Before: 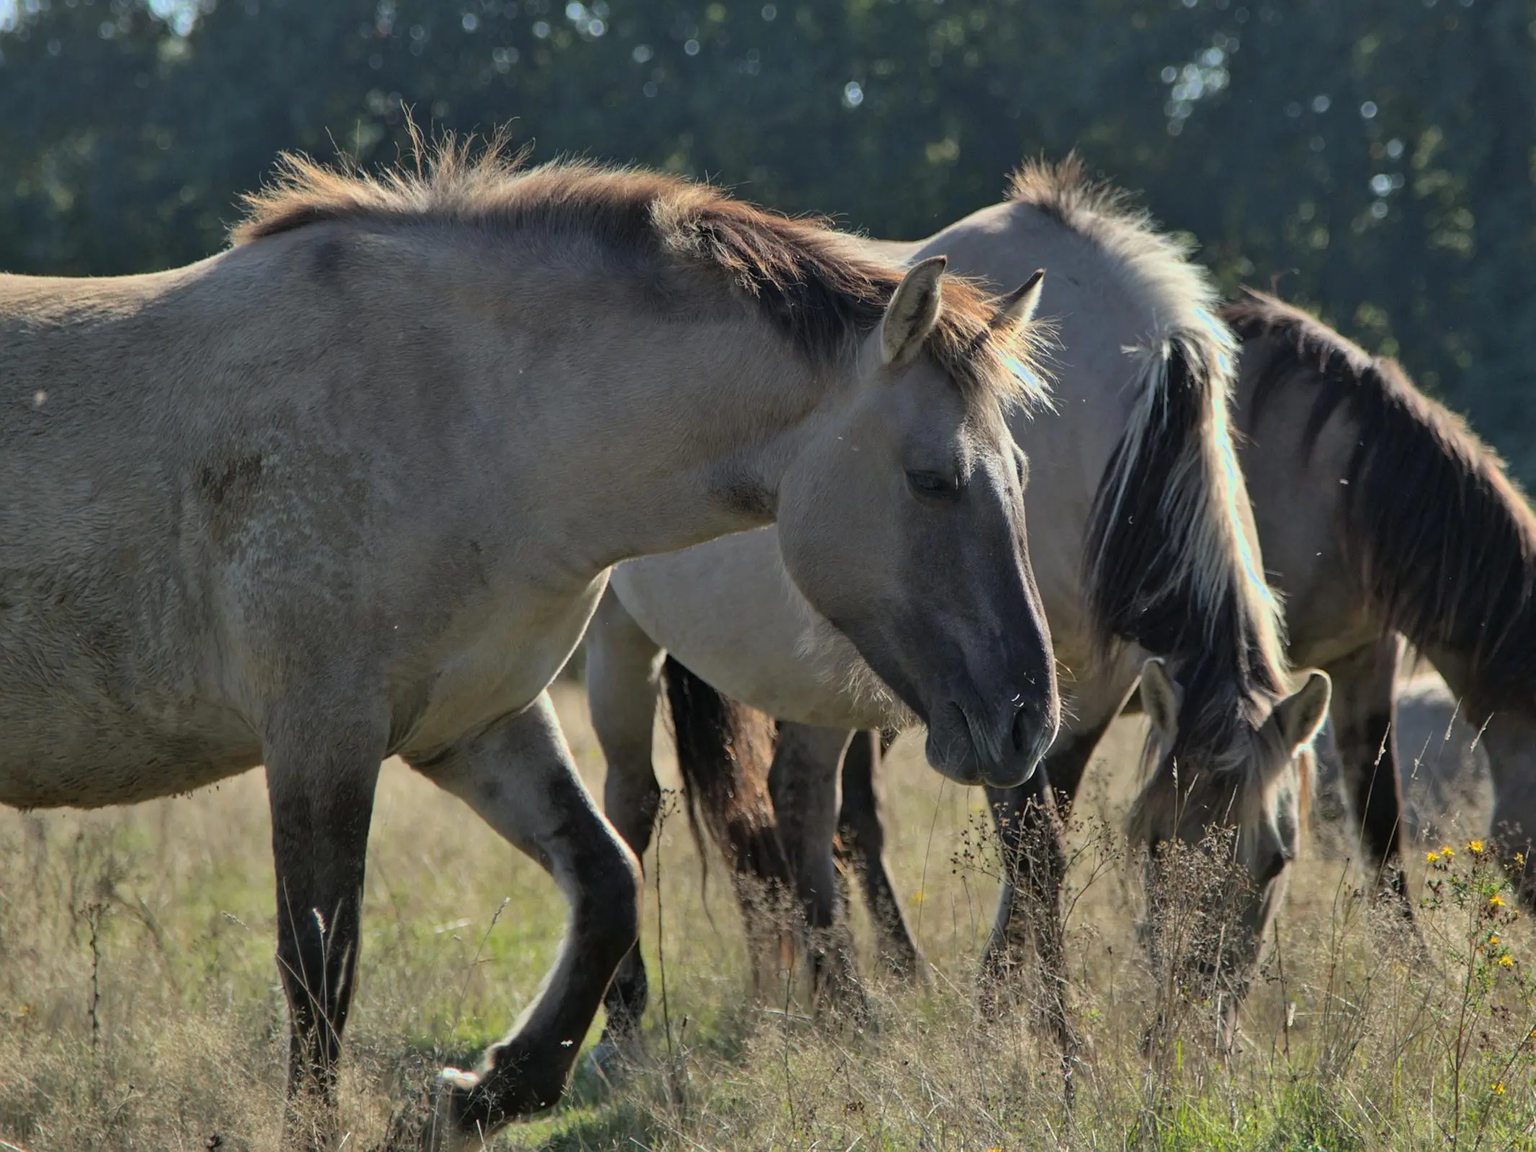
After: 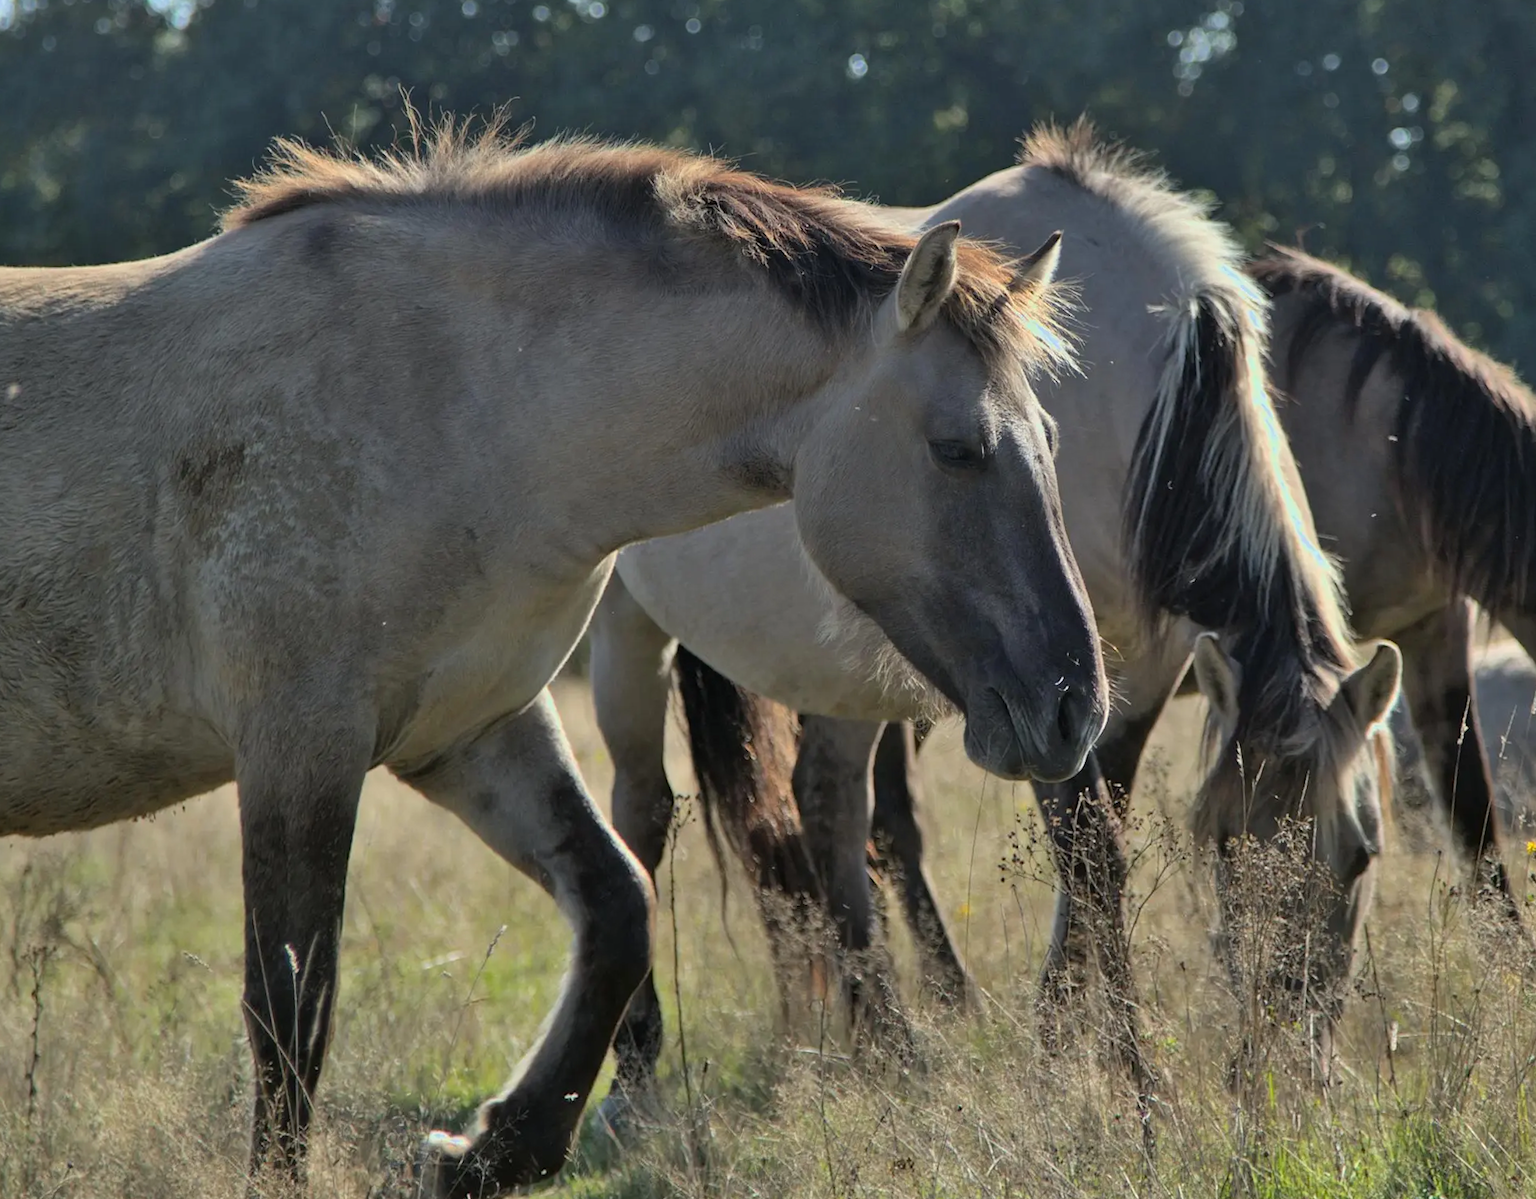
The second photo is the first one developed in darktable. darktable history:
rotate and perspective: rotation -1.68°, lens shift (vertical) -0.146, crop left 0.049, crop right 0.912, crop top 0.032, crop bottom 0.96
shadows and highlights: shadows 32, highlights -32, soften with gaussian
